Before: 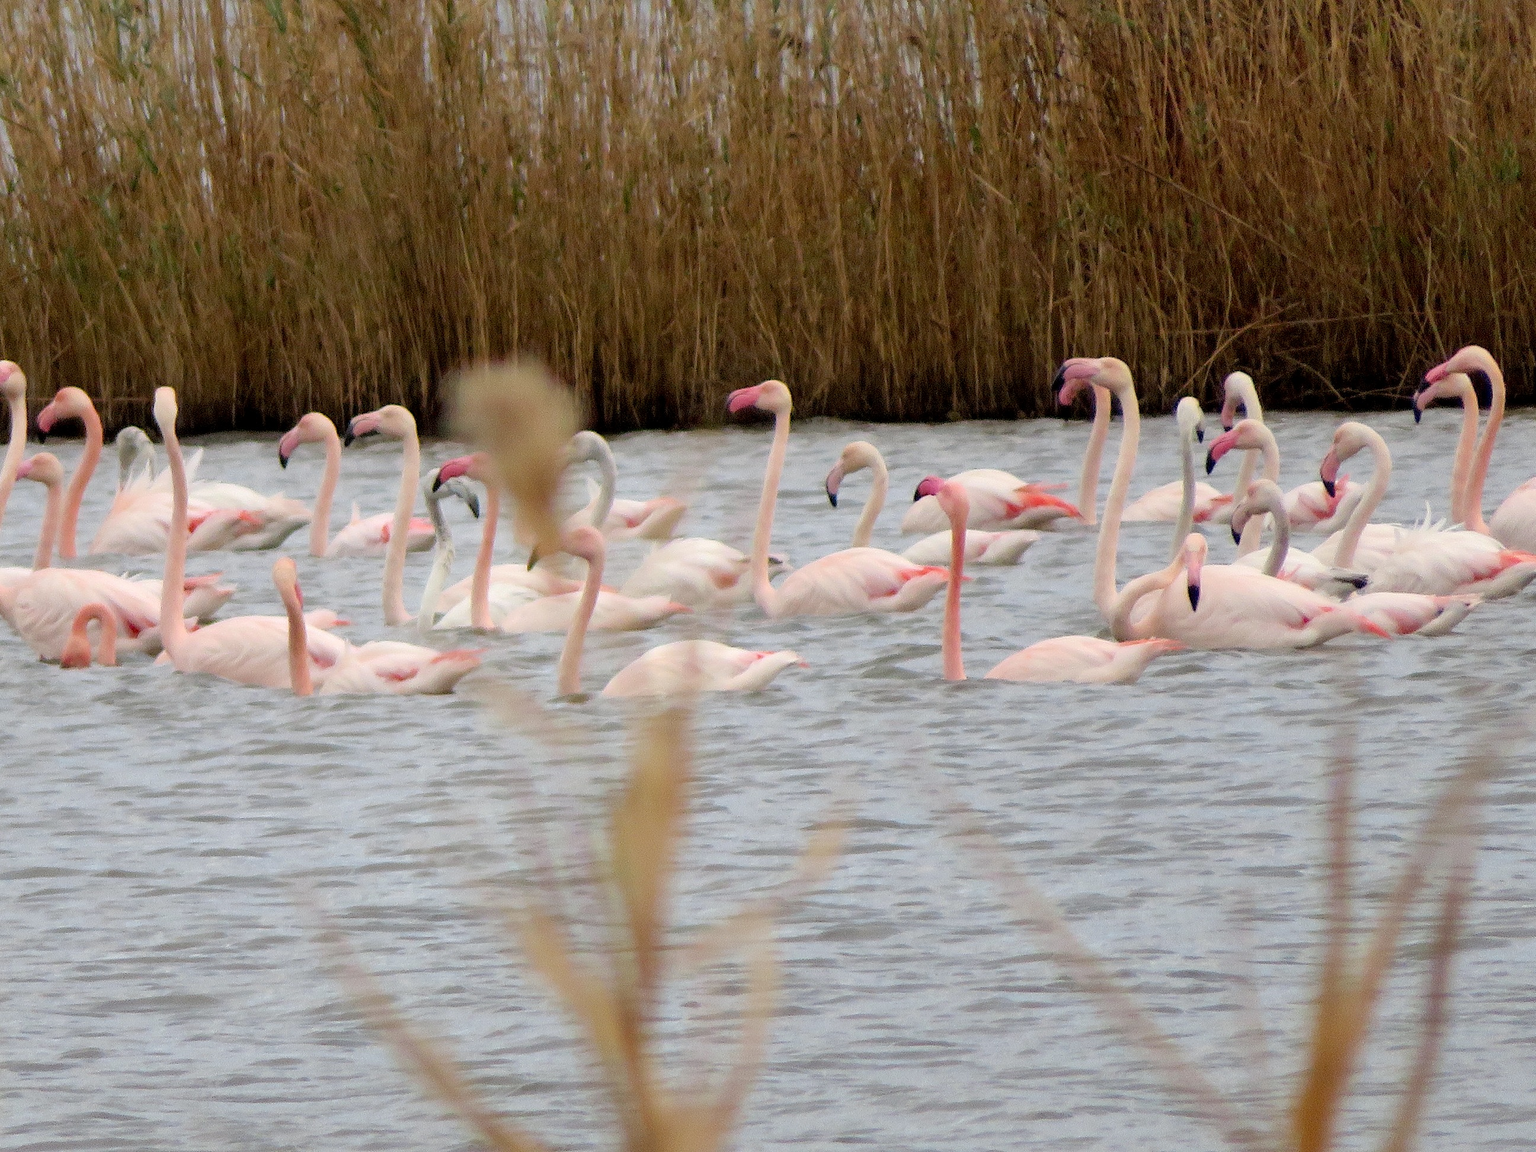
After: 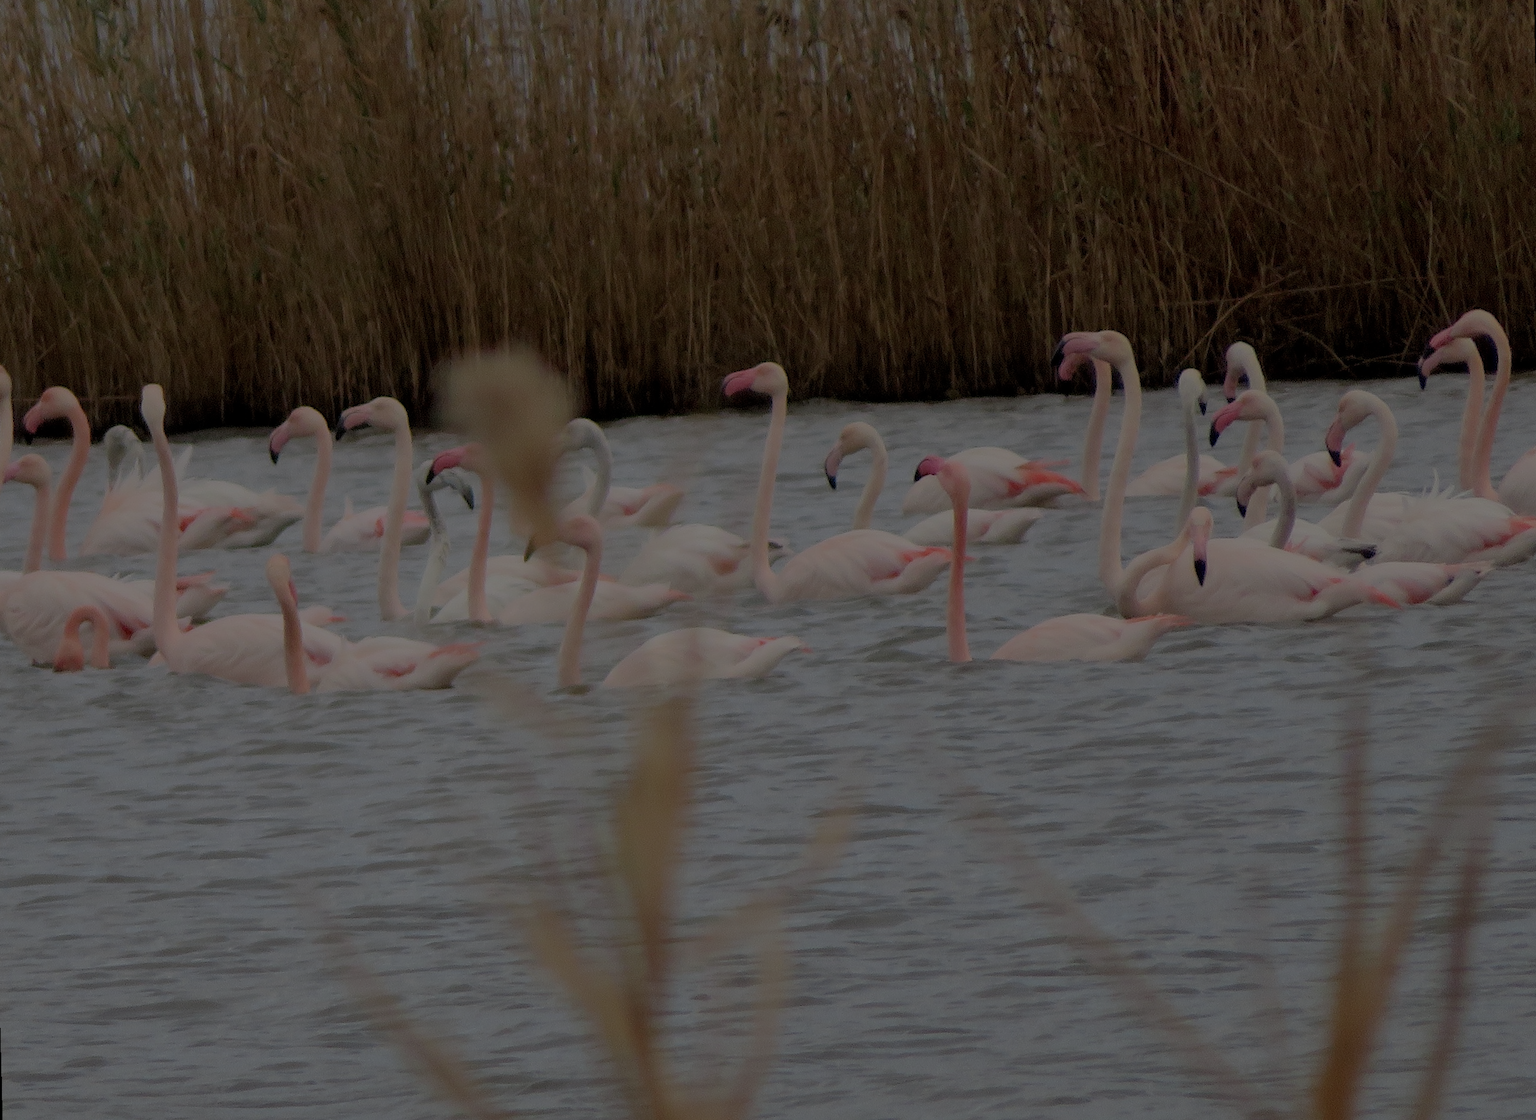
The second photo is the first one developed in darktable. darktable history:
rotate and perspective: rotation -1.42°, crop left 0.016, crop right 0.984, crop top 0.035, crop bottom 0.965
color balance rgb: perceptual brilliance grading › global brilliance -48.39%
